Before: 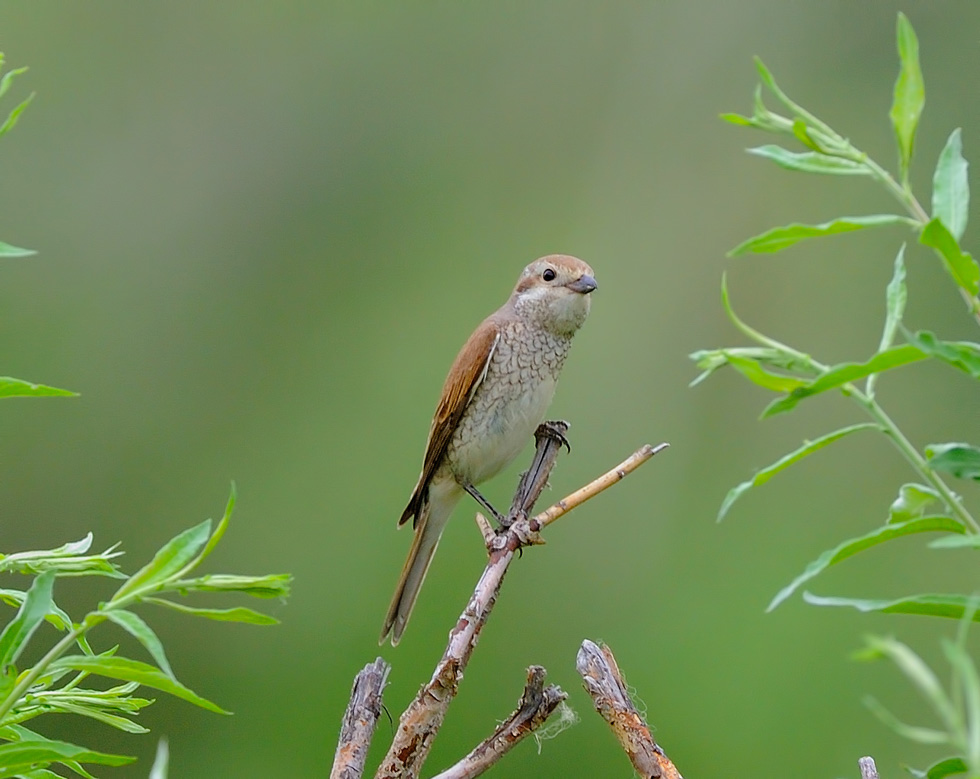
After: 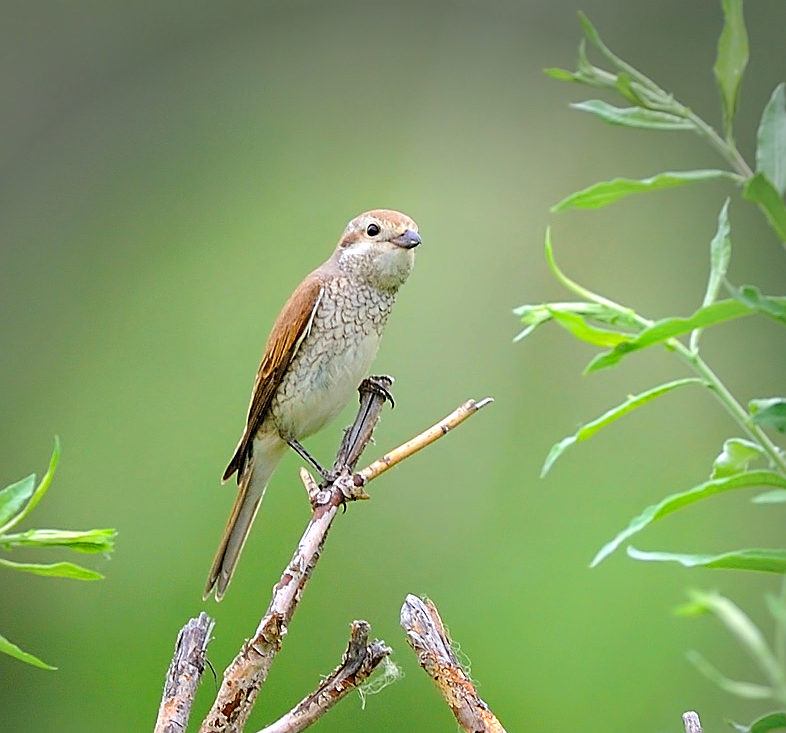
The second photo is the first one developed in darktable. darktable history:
sharpen: amount 0.492
crop and rotate: left 18.045%, top 5.876%, right 1.749%
exposure: exposure 0.696 EV, compensate highlight preservation false
vignetting: brightness -0.579, saturation -0.256, center (-0.024, 0.399)
